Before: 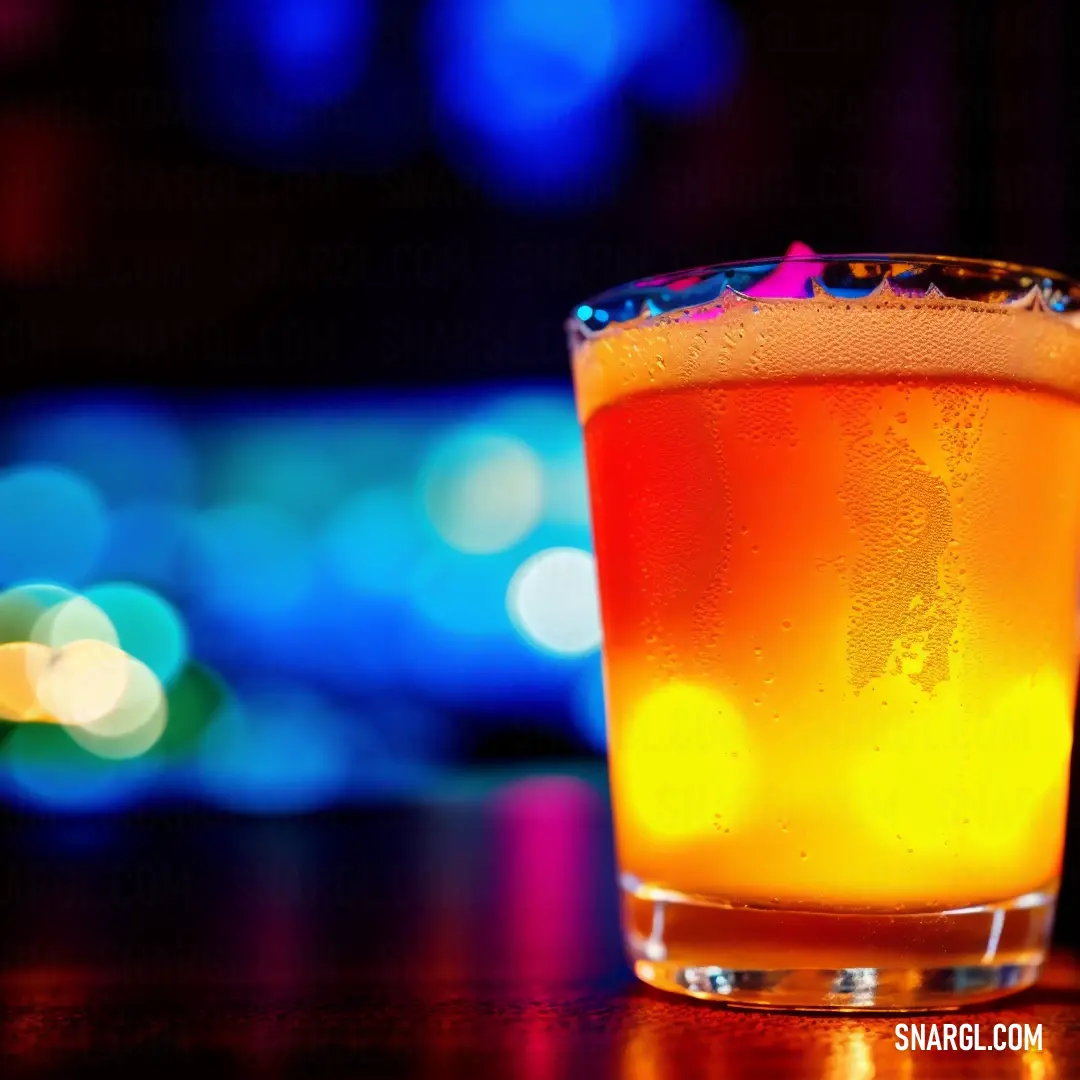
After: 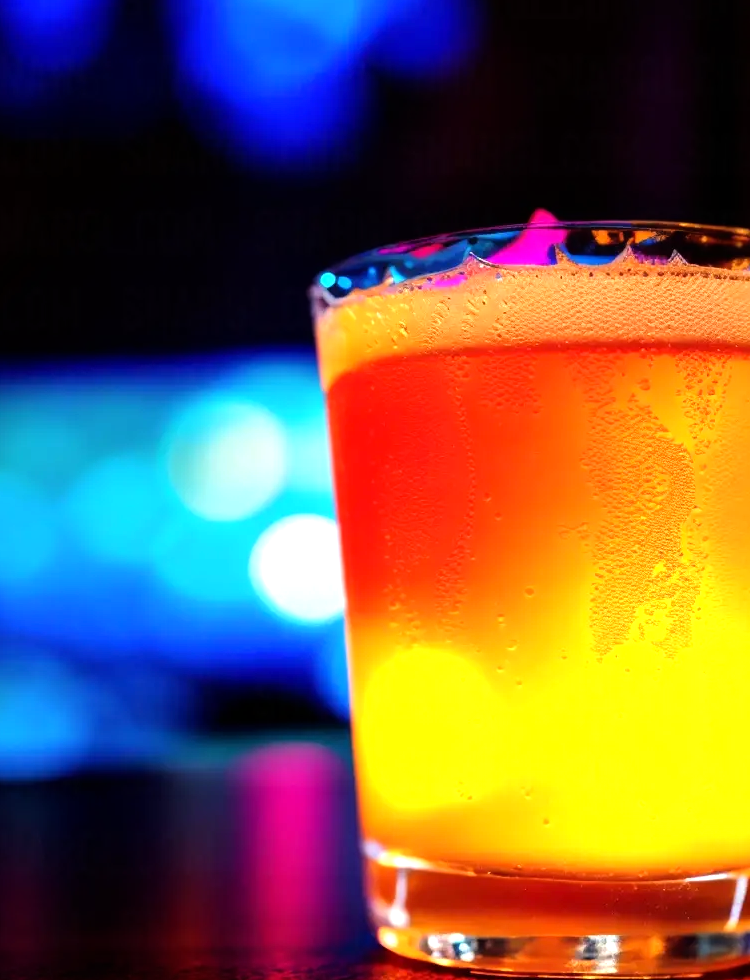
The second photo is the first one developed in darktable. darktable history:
tone equalizer: -8 EV -0.74 EV, -7 EV -0.674 EV, -6 EV -0.62 EV, -5 EV -0.399 EV, -3 EV 0.391 EV, -2 EV 0.6 EV, -1 EV 0.685 EV, +0 EV 0.719 EV, mask exposure compensation -0.503 EV
crop and rotate: left 23.82%, top 3.105%, right 6.703%, bottom 6.124%
